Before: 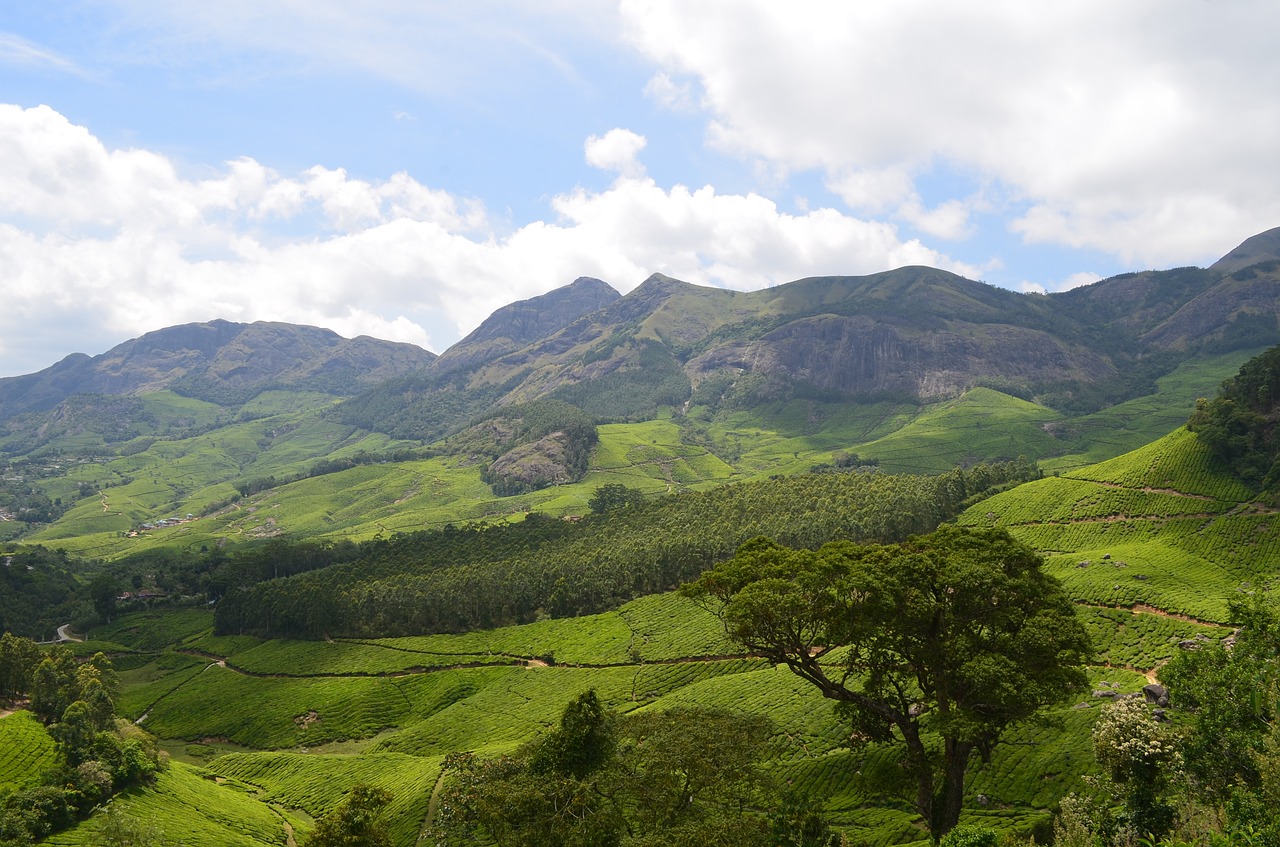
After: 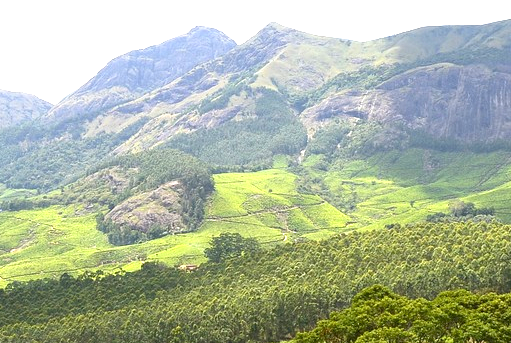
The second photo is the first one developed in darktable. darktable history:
exposure: black level correction 0.001, exposure 1.398 EV, compensate exposure bias true, compensate highlight preservation false
crop: left 30.075%, top 29.659%, right 29.932%, bottom 29.817%
